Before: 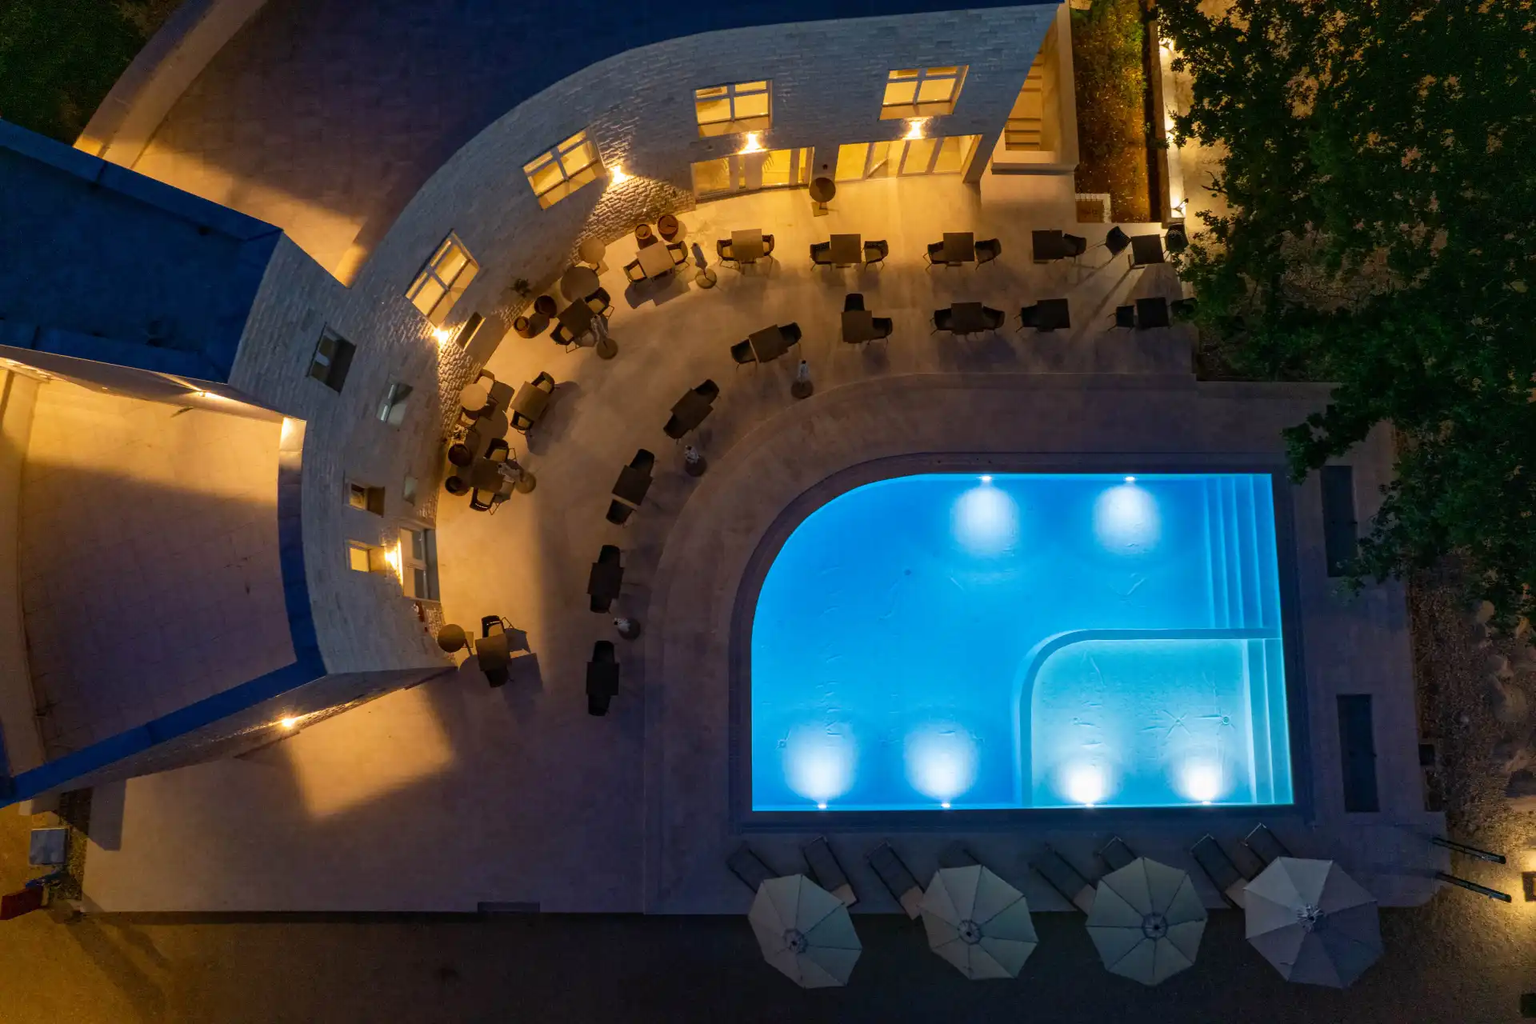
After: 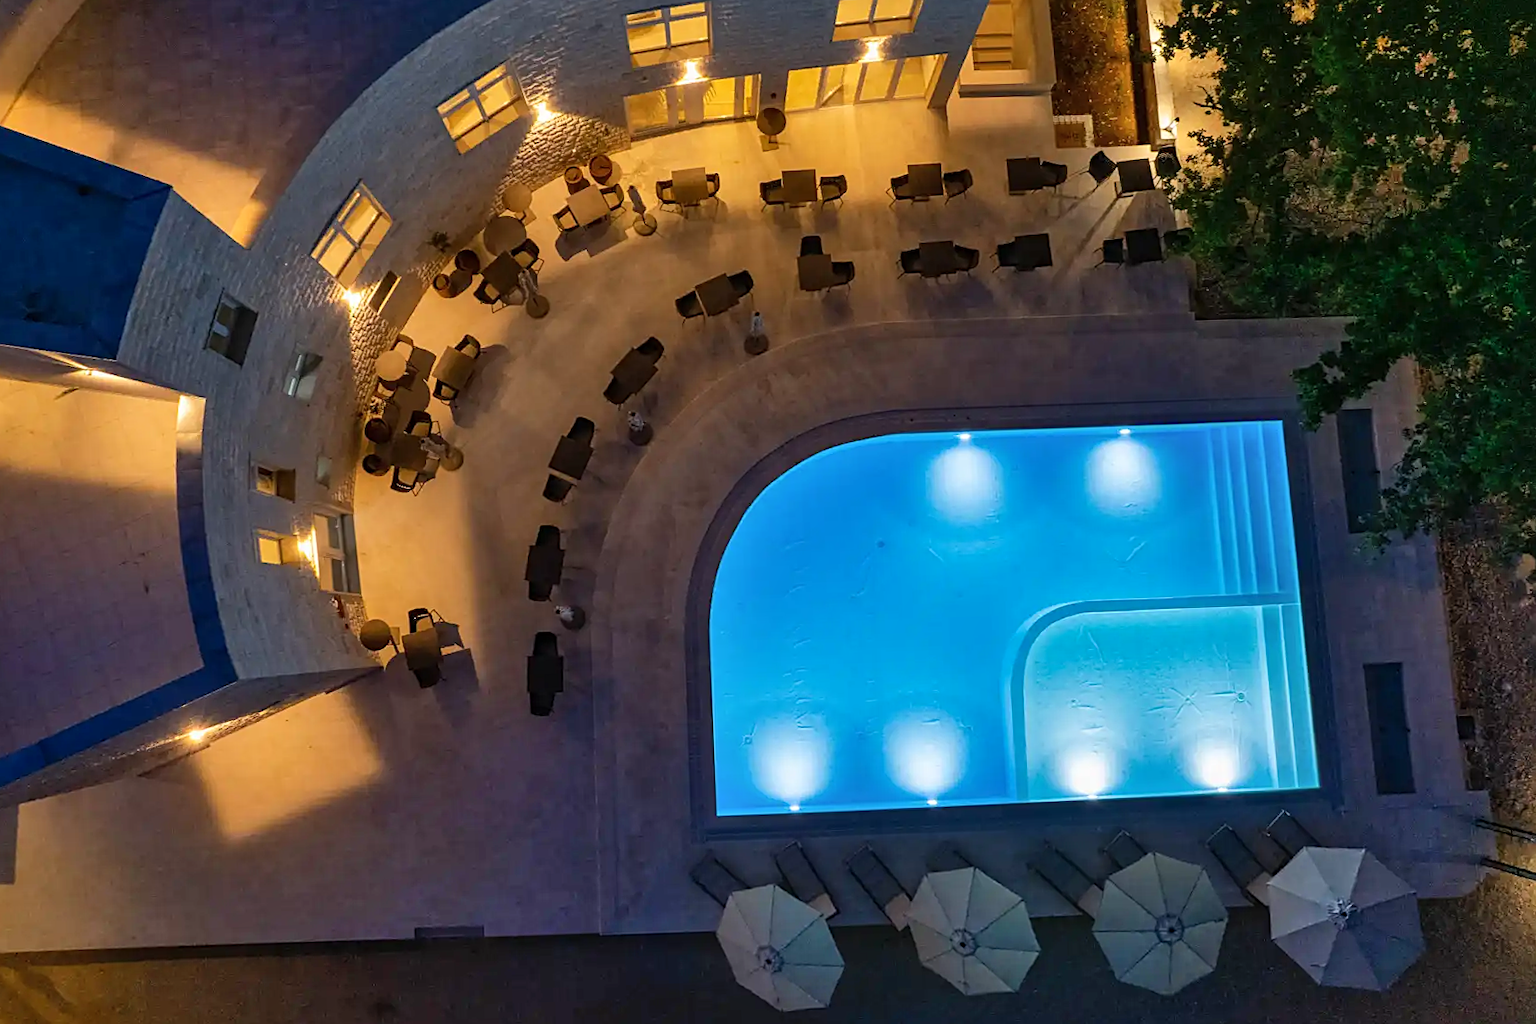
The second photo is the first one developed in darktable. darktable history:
shadows and highlights: low approximation 0.01, soften with gaussian
sharpen: on, module defaults
crop and rotate: angle 1.96°, left 5.673%, top 5.673%
